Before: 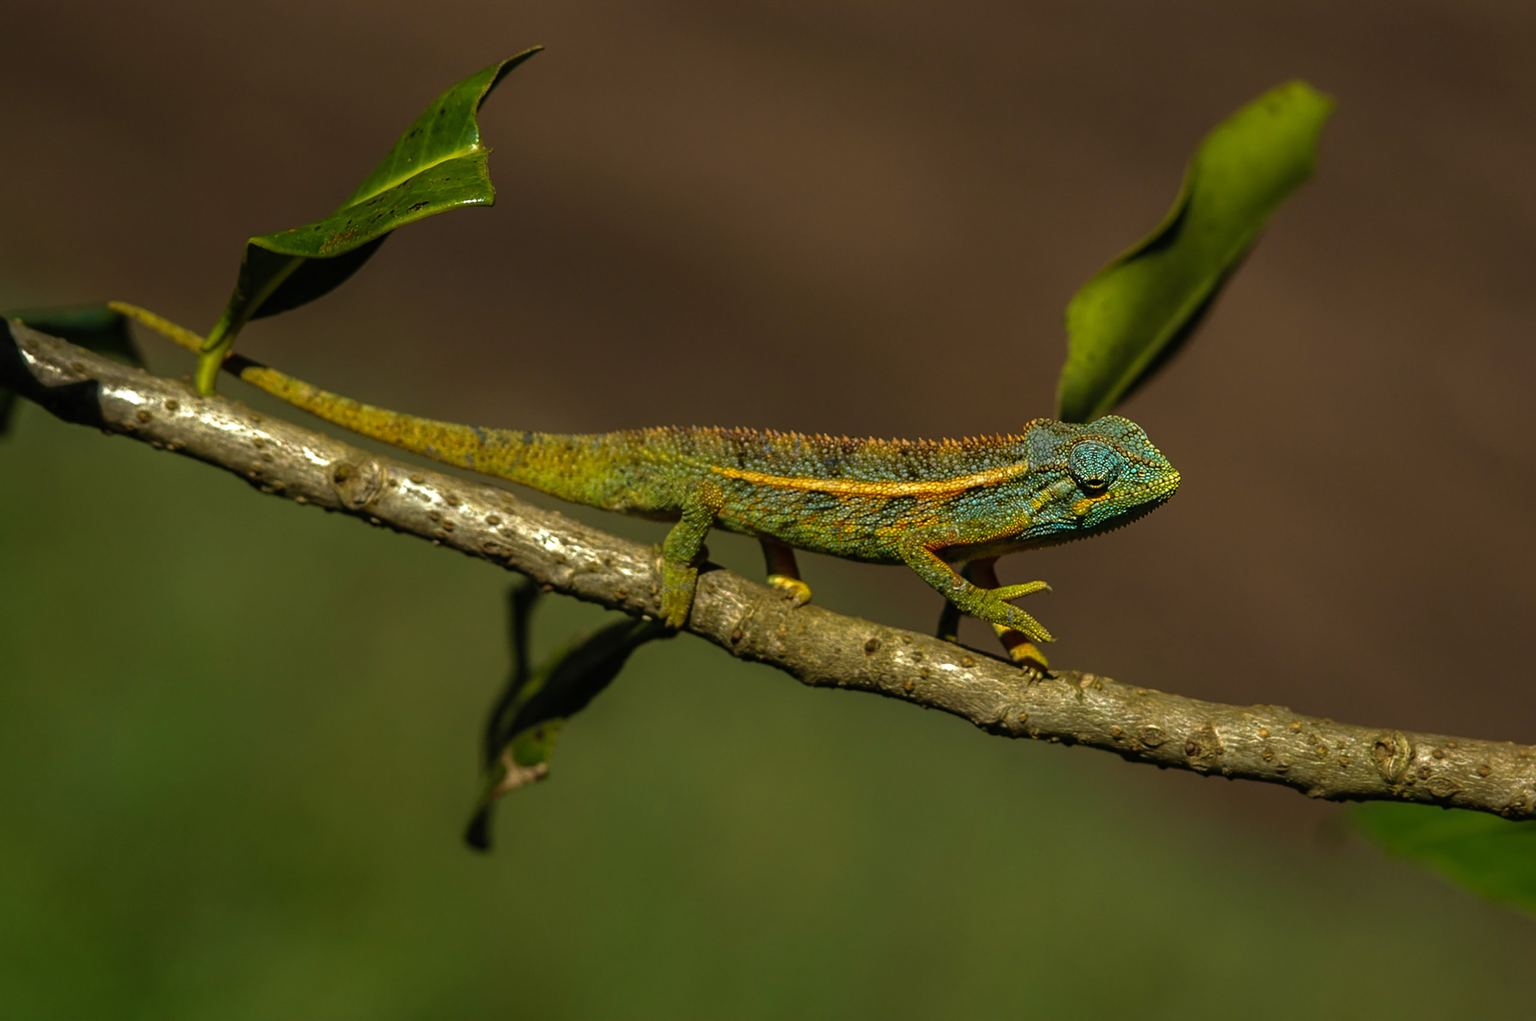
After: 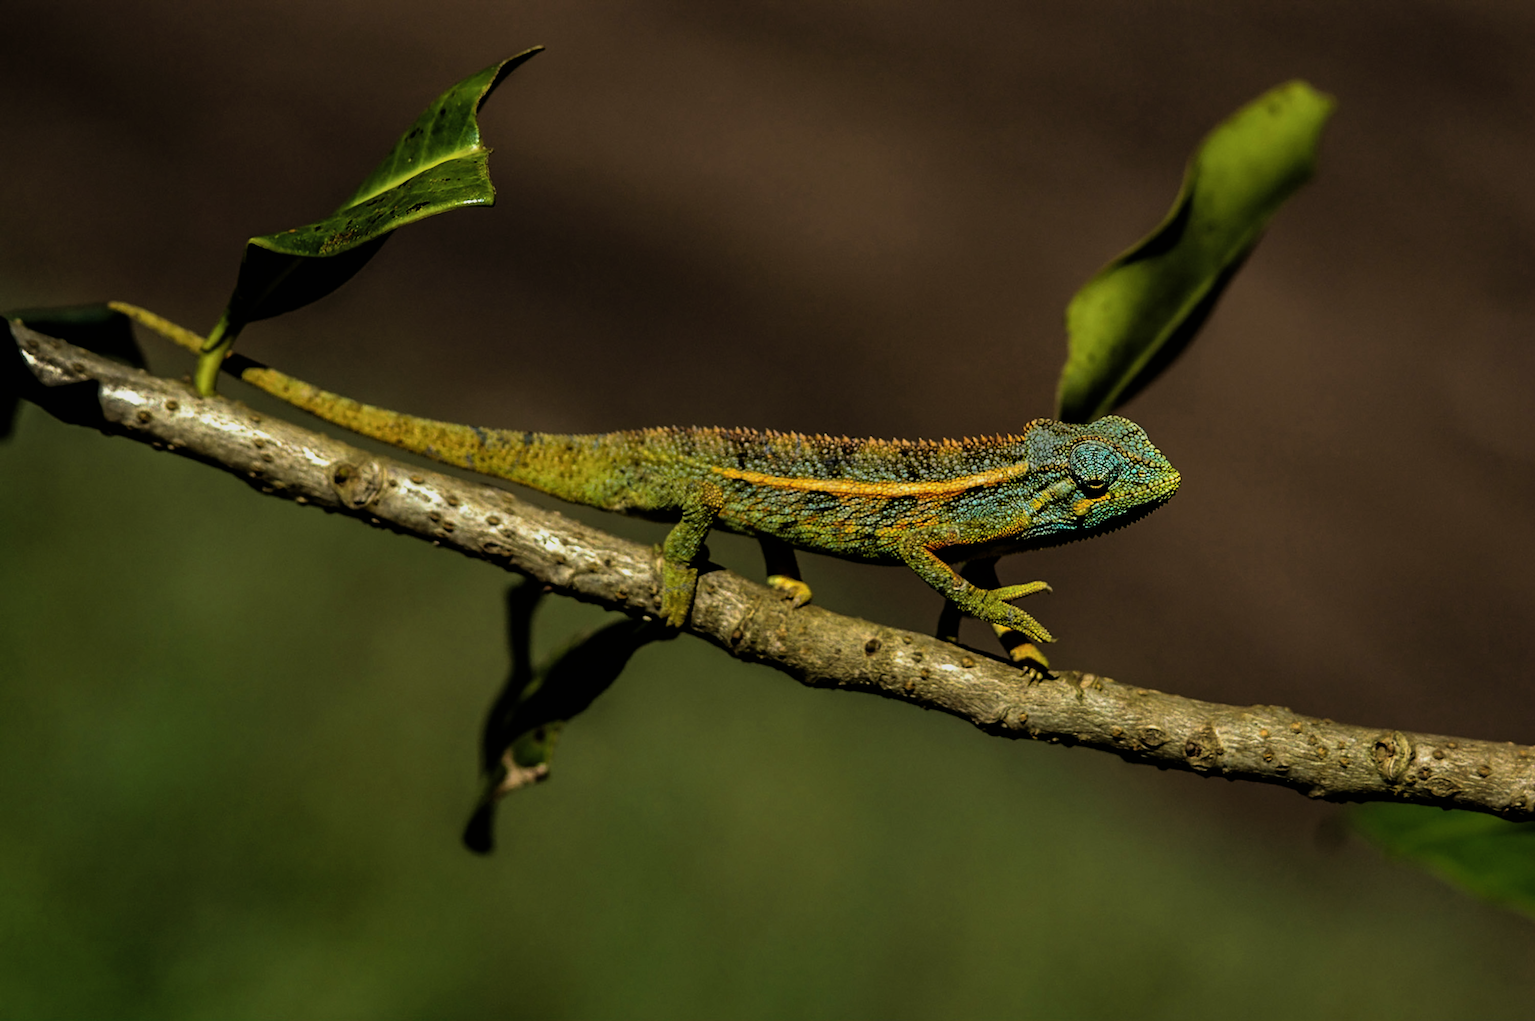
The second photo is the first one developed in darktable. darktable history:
shadows and highlights: shadows 29.61, highlights -30.47, low approximation 0.01, soften with gaussian
filmic rgb: black relative exposure -5 EV, hardness 2.88, contrast 1.3
